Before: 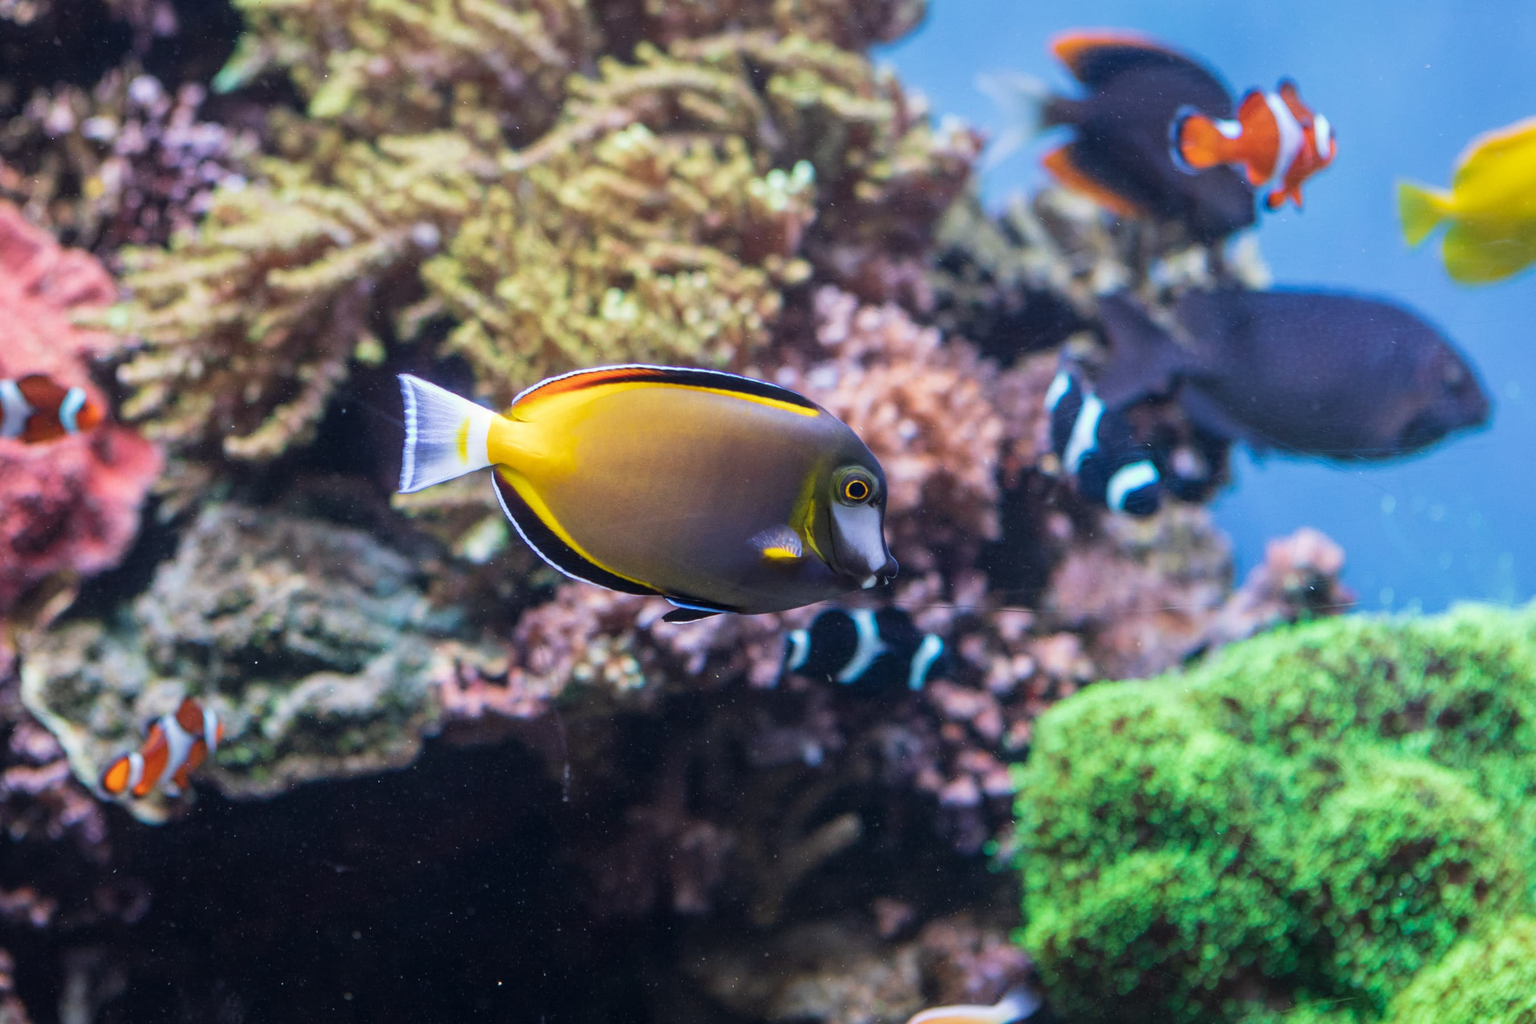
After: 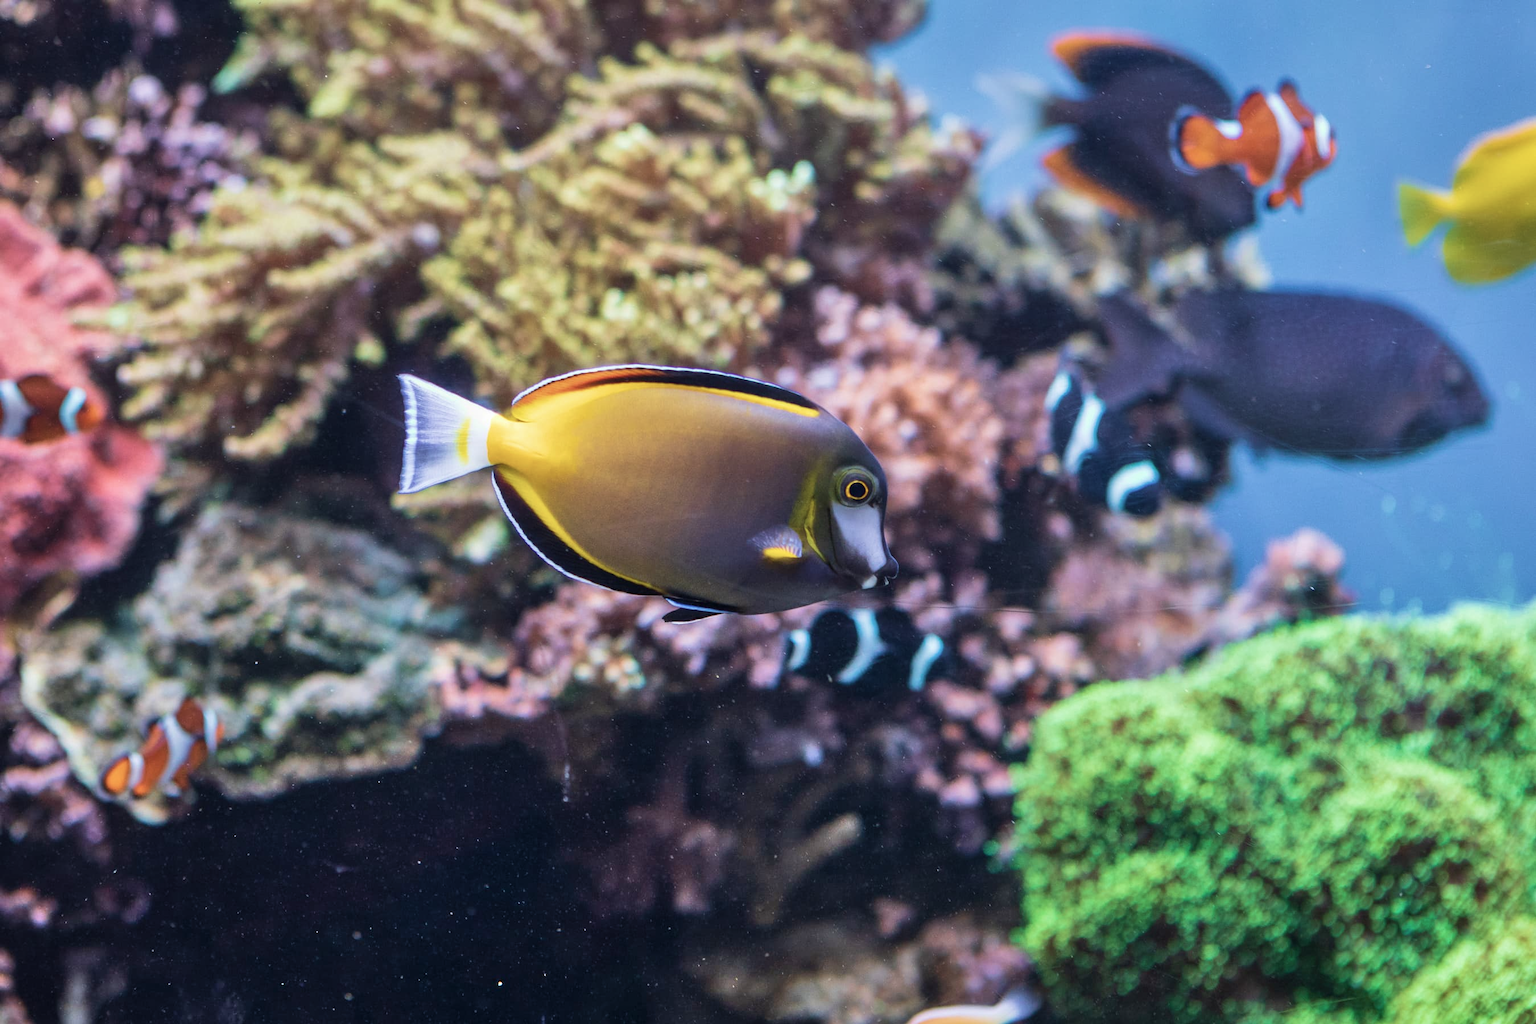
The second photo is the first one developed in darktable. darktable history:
color correction: highlights b* 0.06, saturation 0.786
velvia: on, module defaults
shadows and highlights: low approximation 0.01, soften with gaussian
contrast brightness saturation: contrast 0.07
